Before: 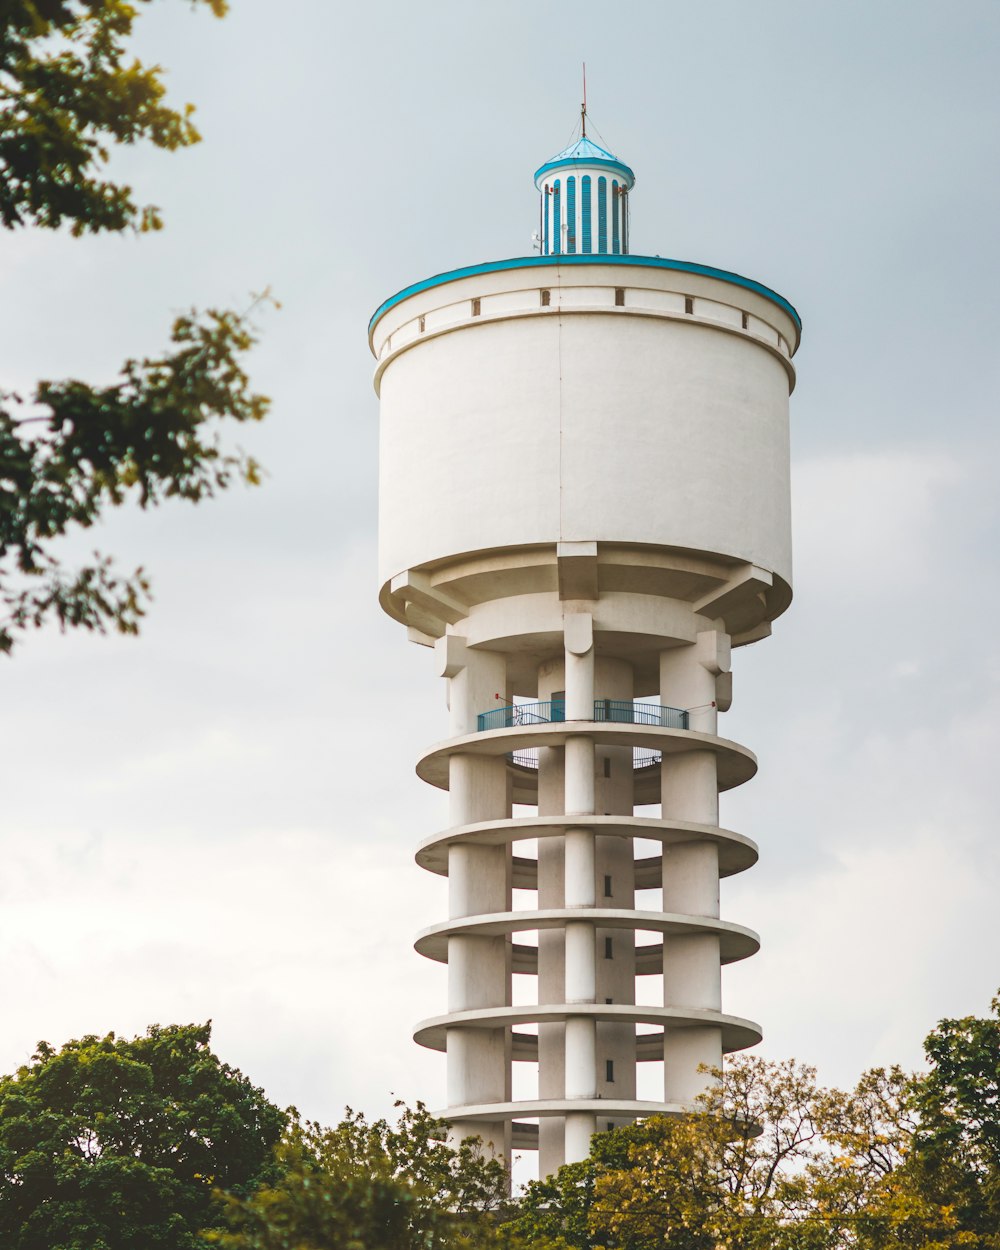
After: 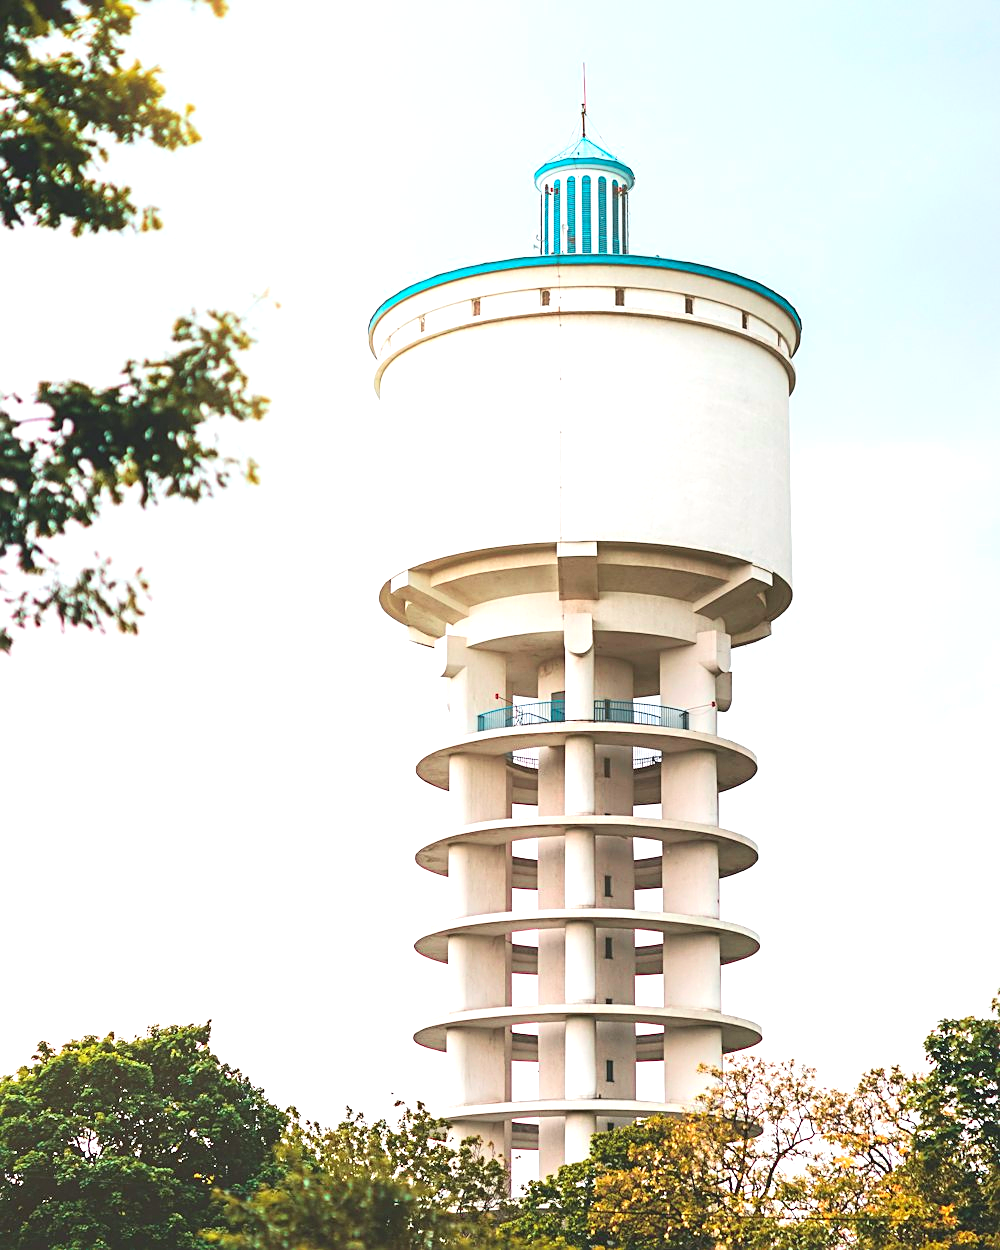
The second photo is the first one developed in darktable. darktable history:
sharpen: on, module defaults
rgb levels: preserve colors max RGB
contrast brightness saturation: contrast 0.03, brightness -0.04
exposure: exposure 0.999 EV, compensate highlight preservation false
tone curve: curves: ch0 [(0, 0.025) (0.15, 0.143) (0.452, 0.486) (0.751, 0.788) (1, 0.961)]; ch1 [(0, 0) (0.43, 0.408) (0.476, 0.469) (0.497, 0.494) (0.546, 0.571) (0.566, 0.607) (0.62, 0.657) (1, 1)]; ch2 [(0, 0) (0.386, 0.397) (0.505, 0.498) (0.547, 0.546) (0.579, 0.58) (1, 1)], color space Lab, independent channels, preserve colors none
